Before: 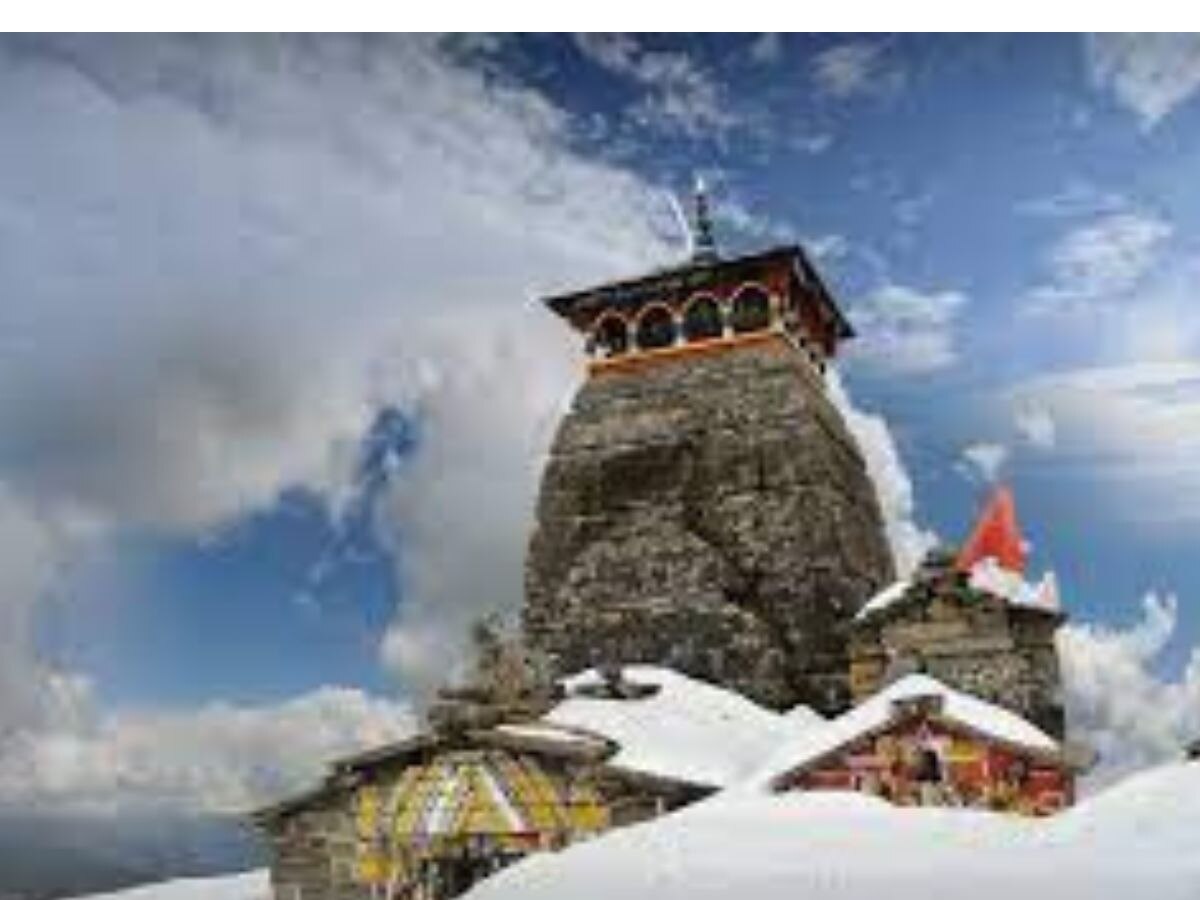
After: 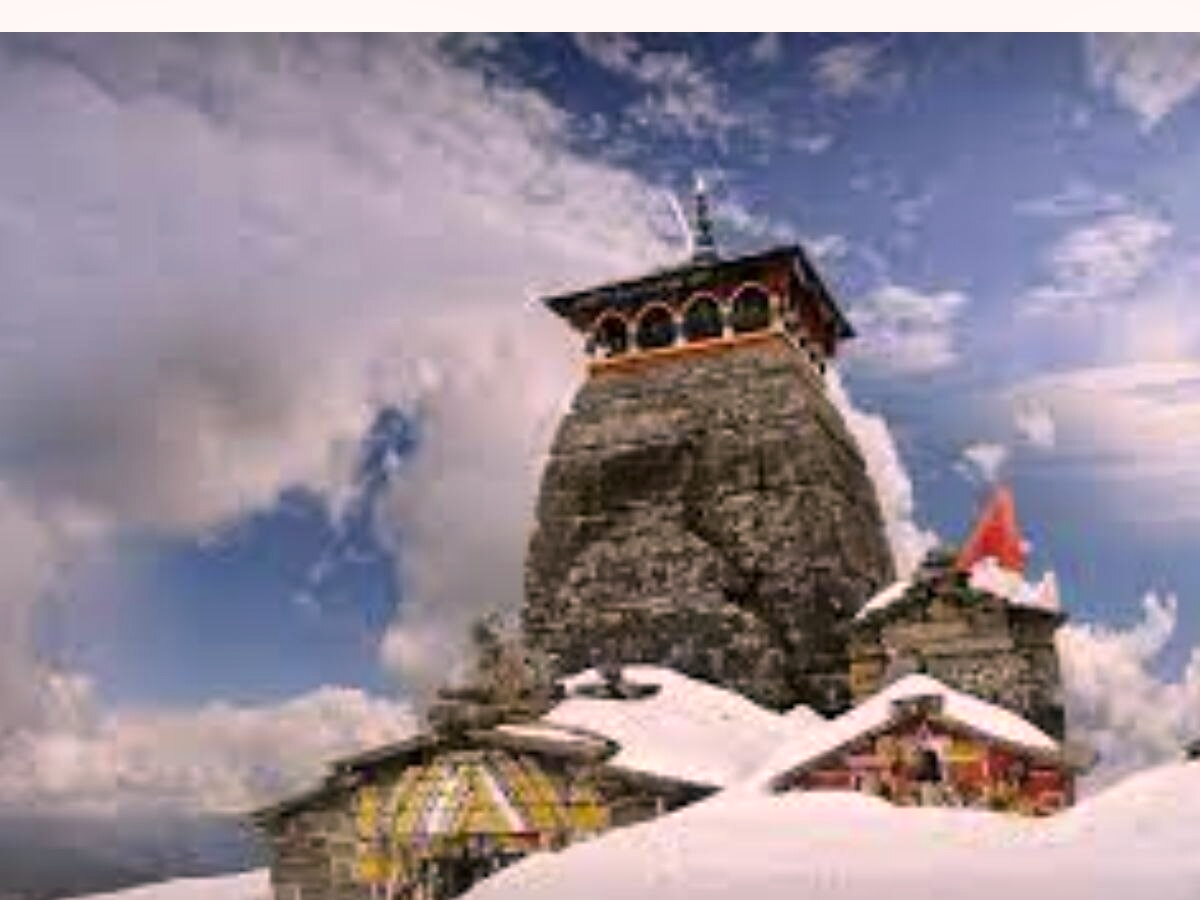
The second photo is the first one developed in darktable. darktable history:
color correction: highlights a* 12.6, highlights b* 5.39
local contrast: mode bilateral grid, contrast 20, coarseness 50, detail 120%, midtone range 0.2
